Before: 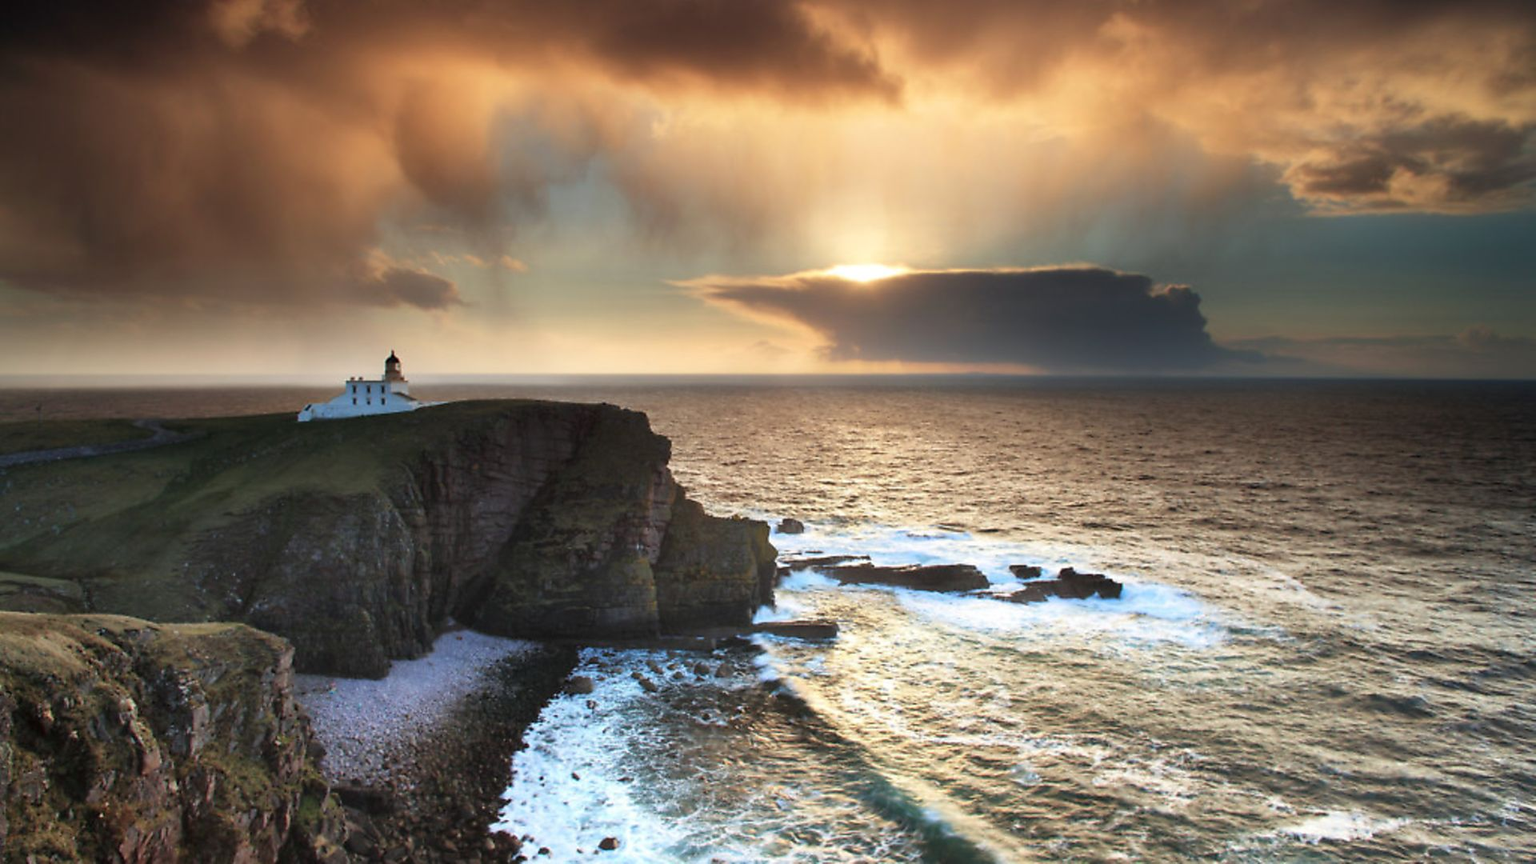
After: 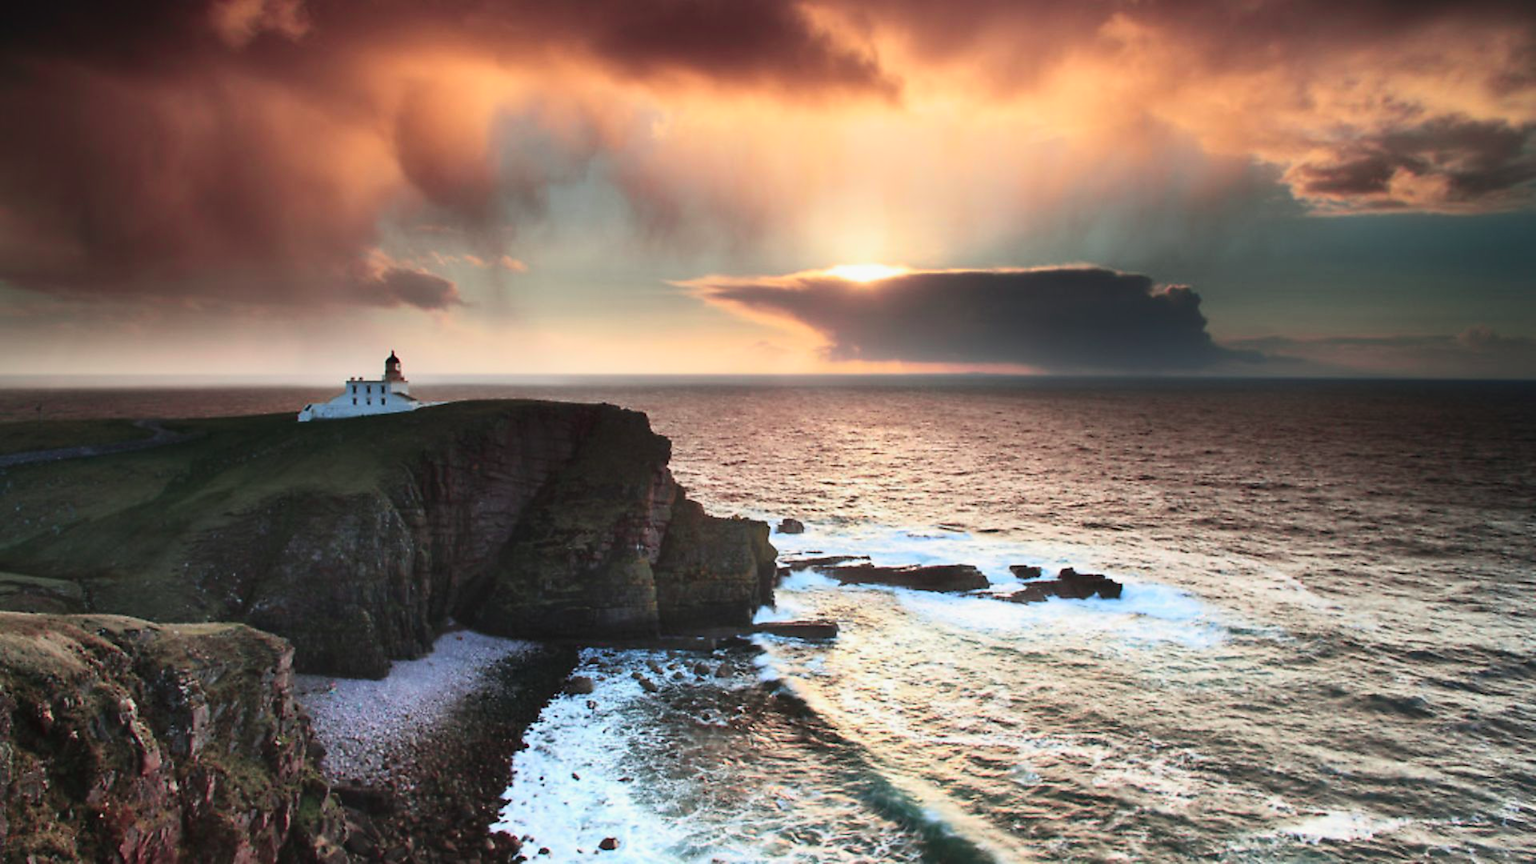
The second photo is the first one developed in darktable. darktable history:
tone curve: curves: ch0 [(0, 0.023) (0.217, 0.19) (0.754, 0.801) (1, 0.977)]; ch1 [(0, 0) (0.392, 0.398) (0.5, 0.5) (0.521, 0.529) (0.56, 0.592) (1, 1)]; ch2 [(0, 0) (0.5, 0.5) (0.579, 0.561) (0.65, 0.657) (1, 1)], color space Lab, independent channels, preserve colors none
exposure: compensate highlight preservation false
